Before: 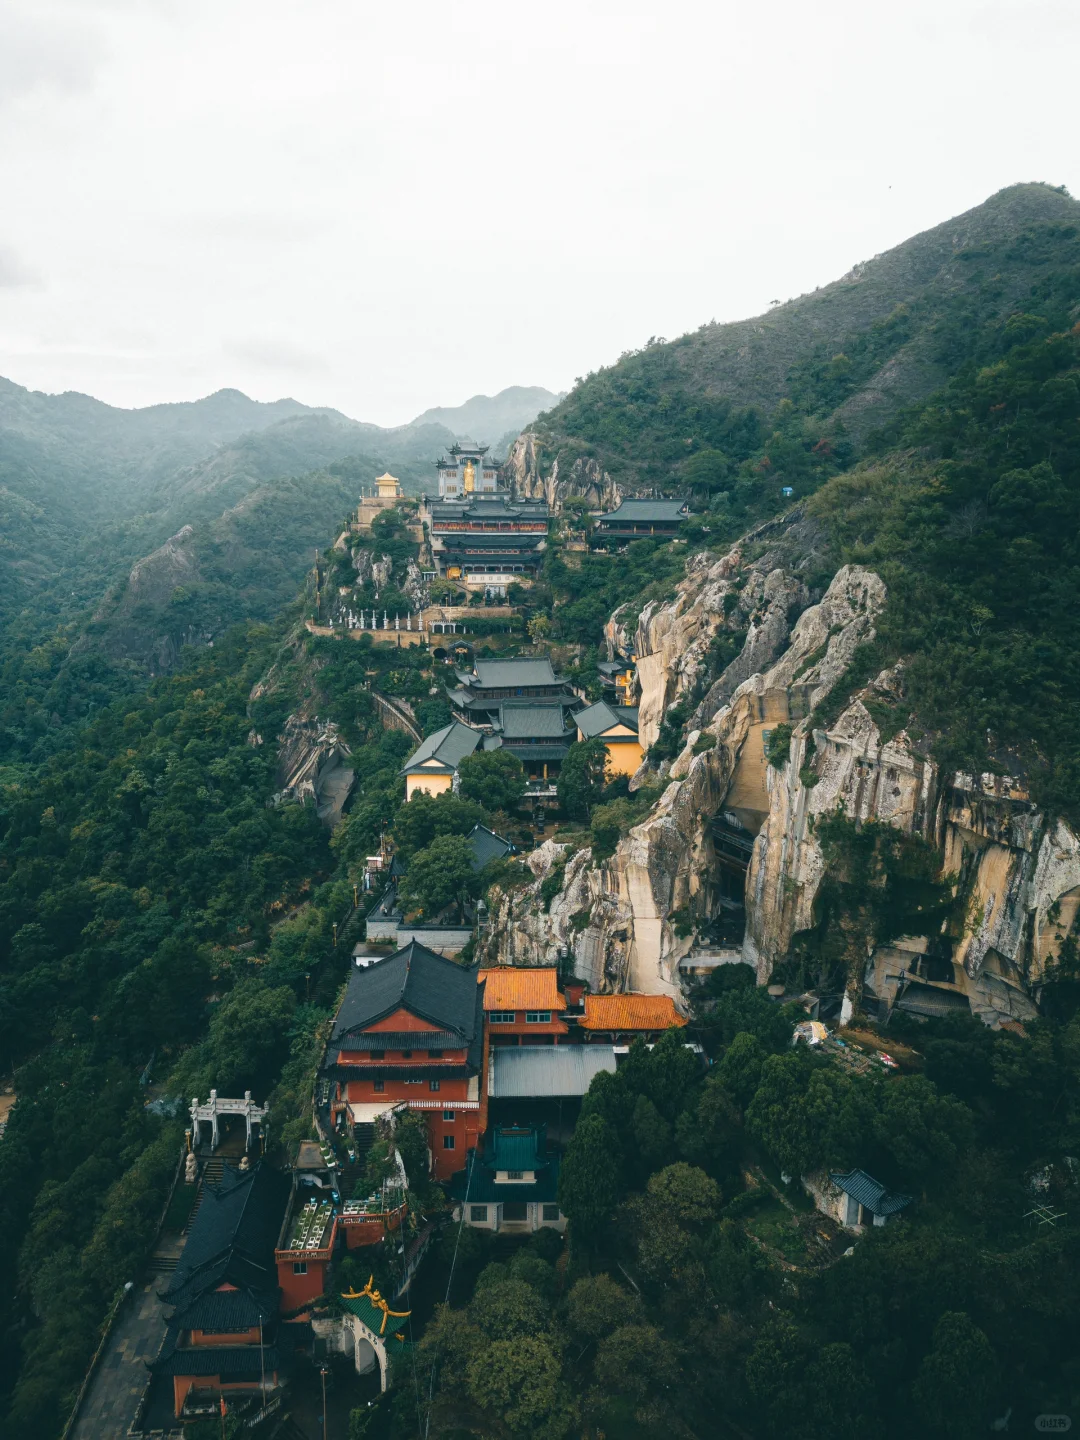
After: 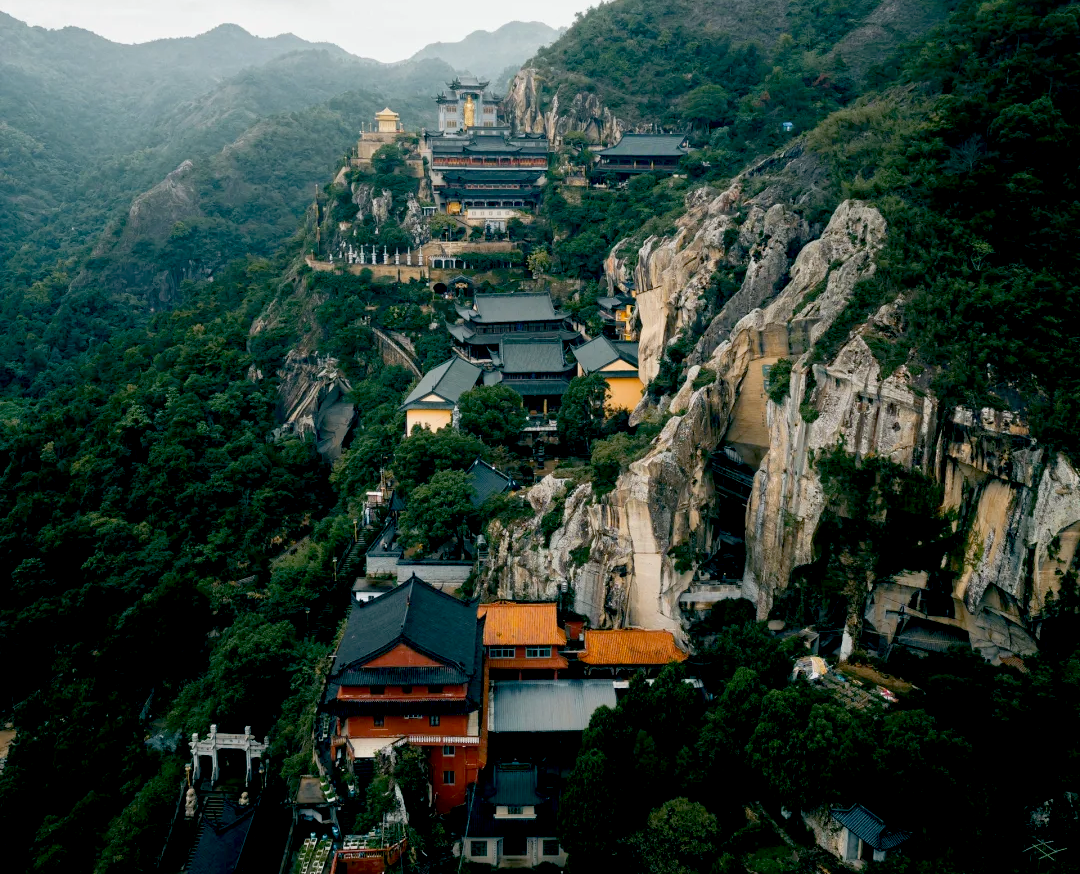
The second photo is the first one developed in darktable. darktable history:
crop and rotate: top 25.357%, bottom 13.942%
exposure: black level correction 0.029, exposure -0.073 EV, compensate highlight preservation false
